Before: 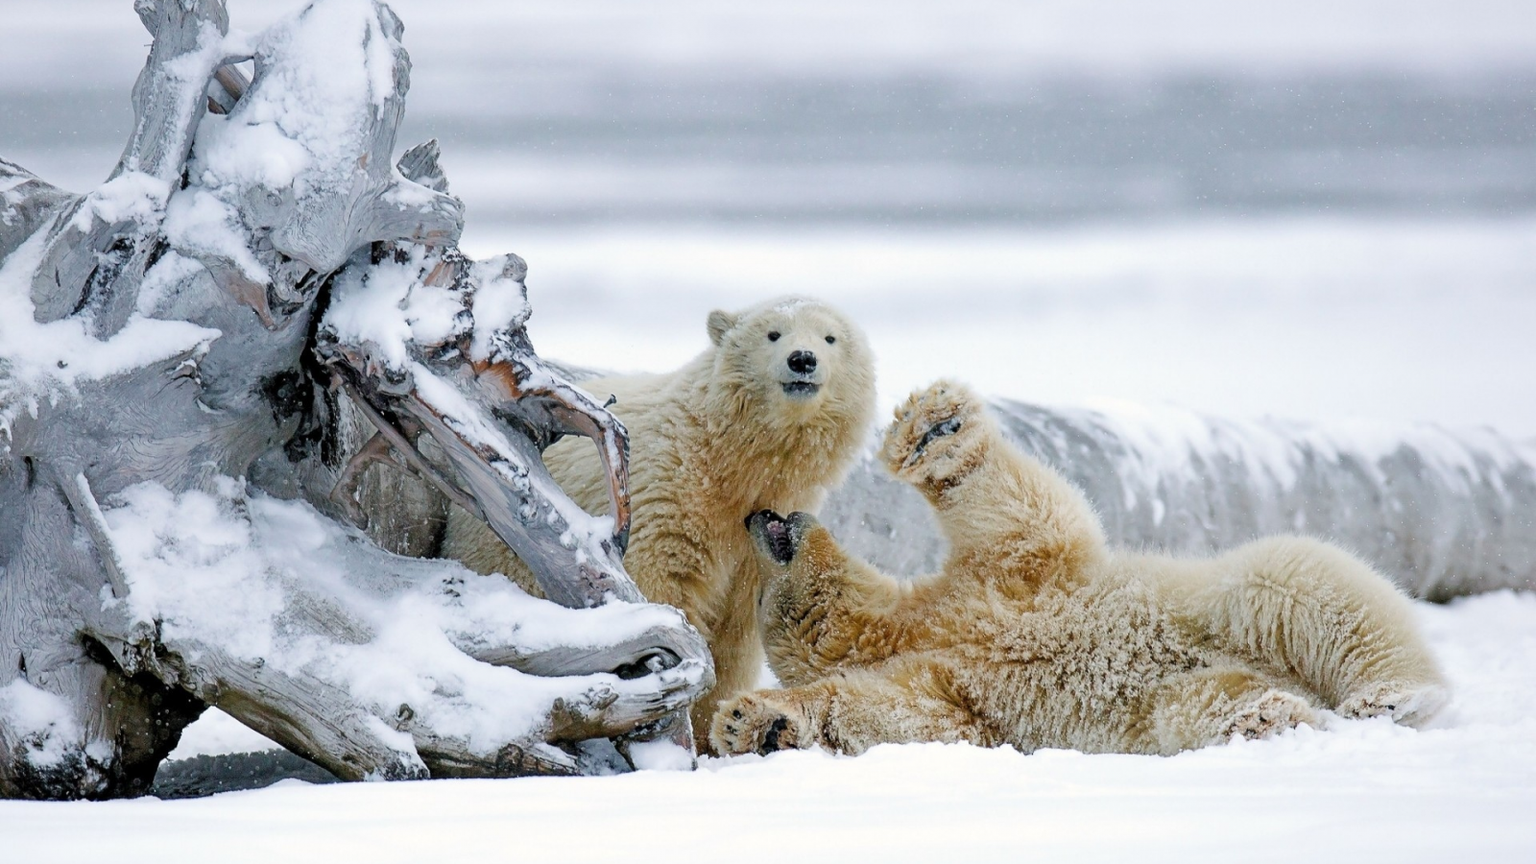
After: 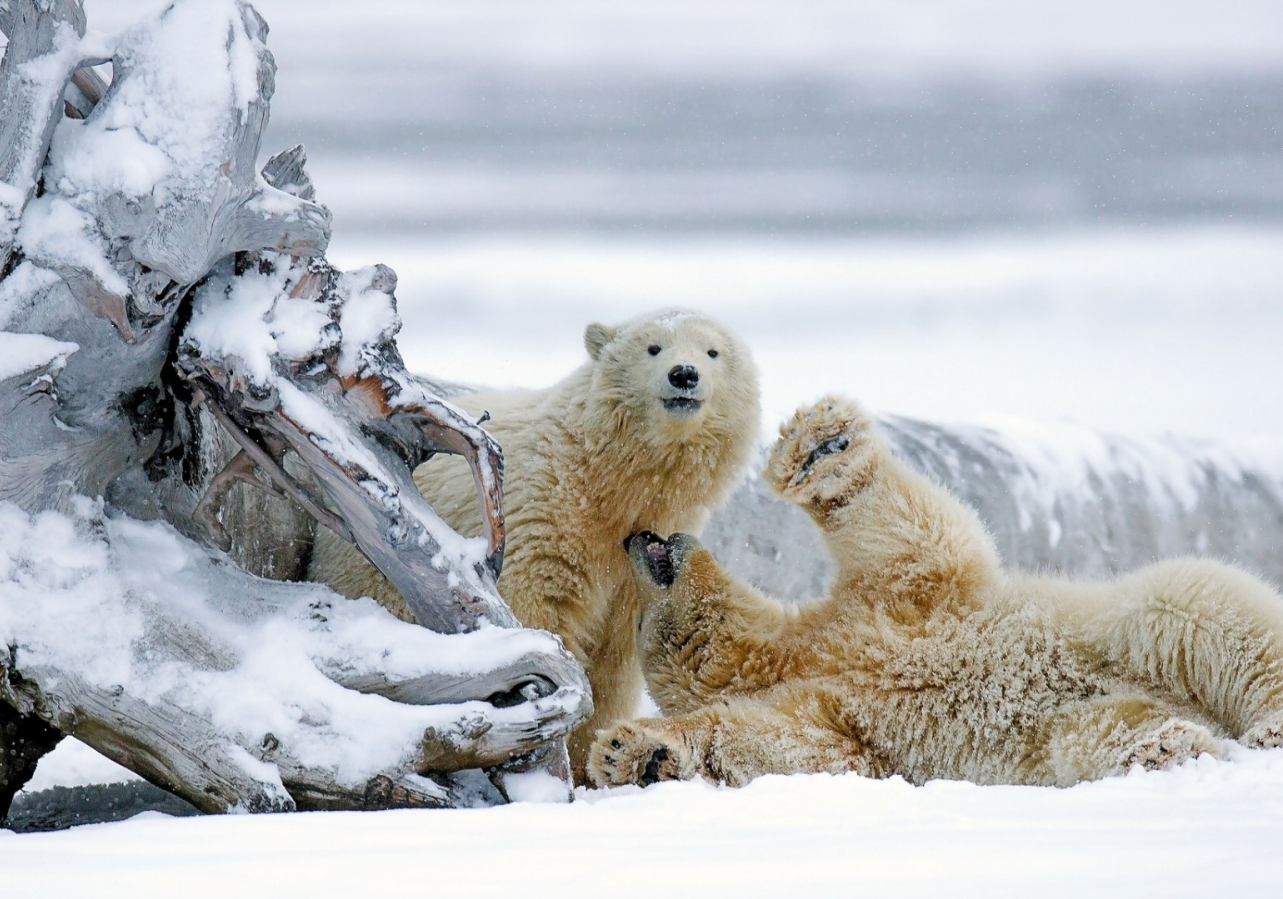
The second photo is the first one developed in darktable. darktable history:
crop and rotate: left 9.527%, right 10.237%
